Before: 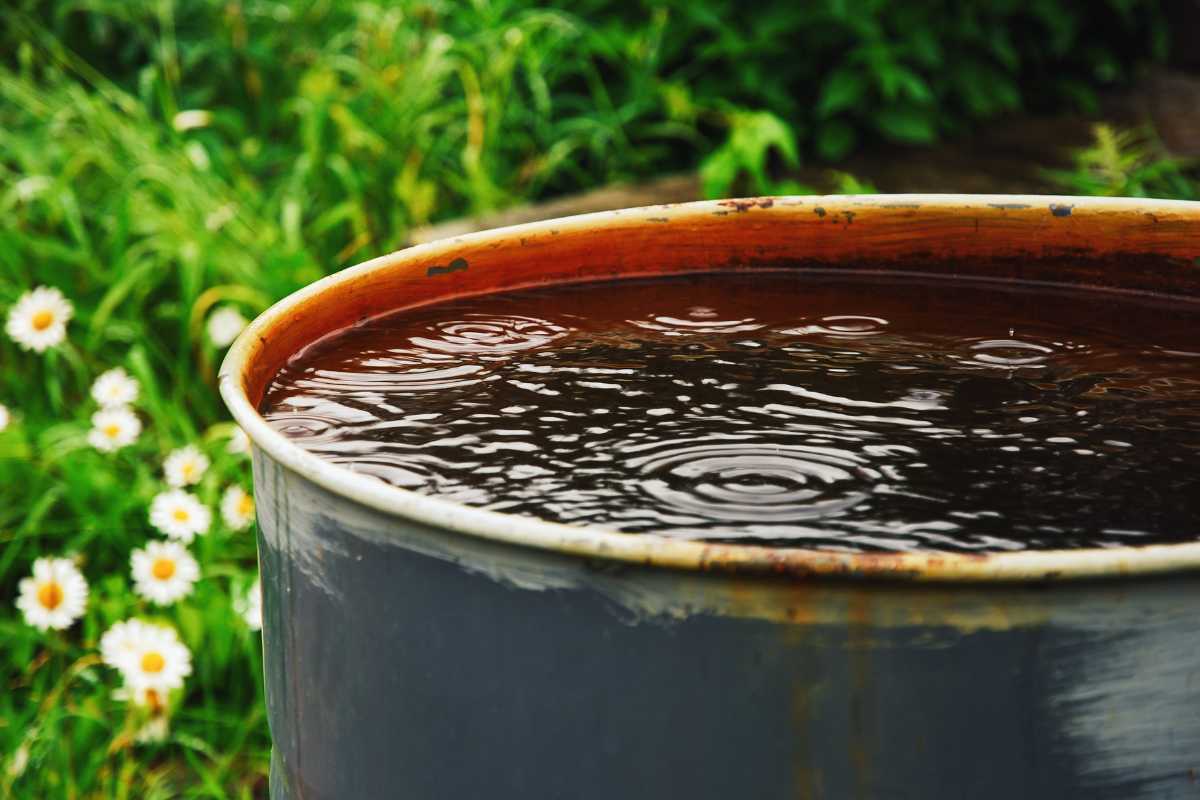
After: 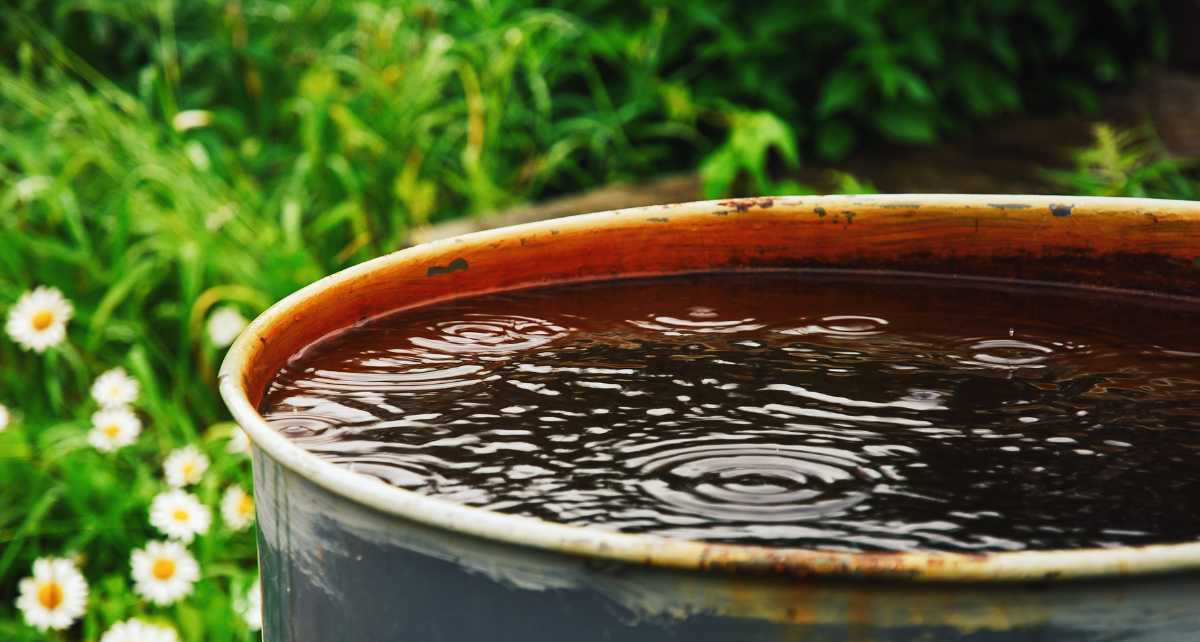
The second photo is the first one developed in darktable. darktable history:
crop: bottom 19.683%
